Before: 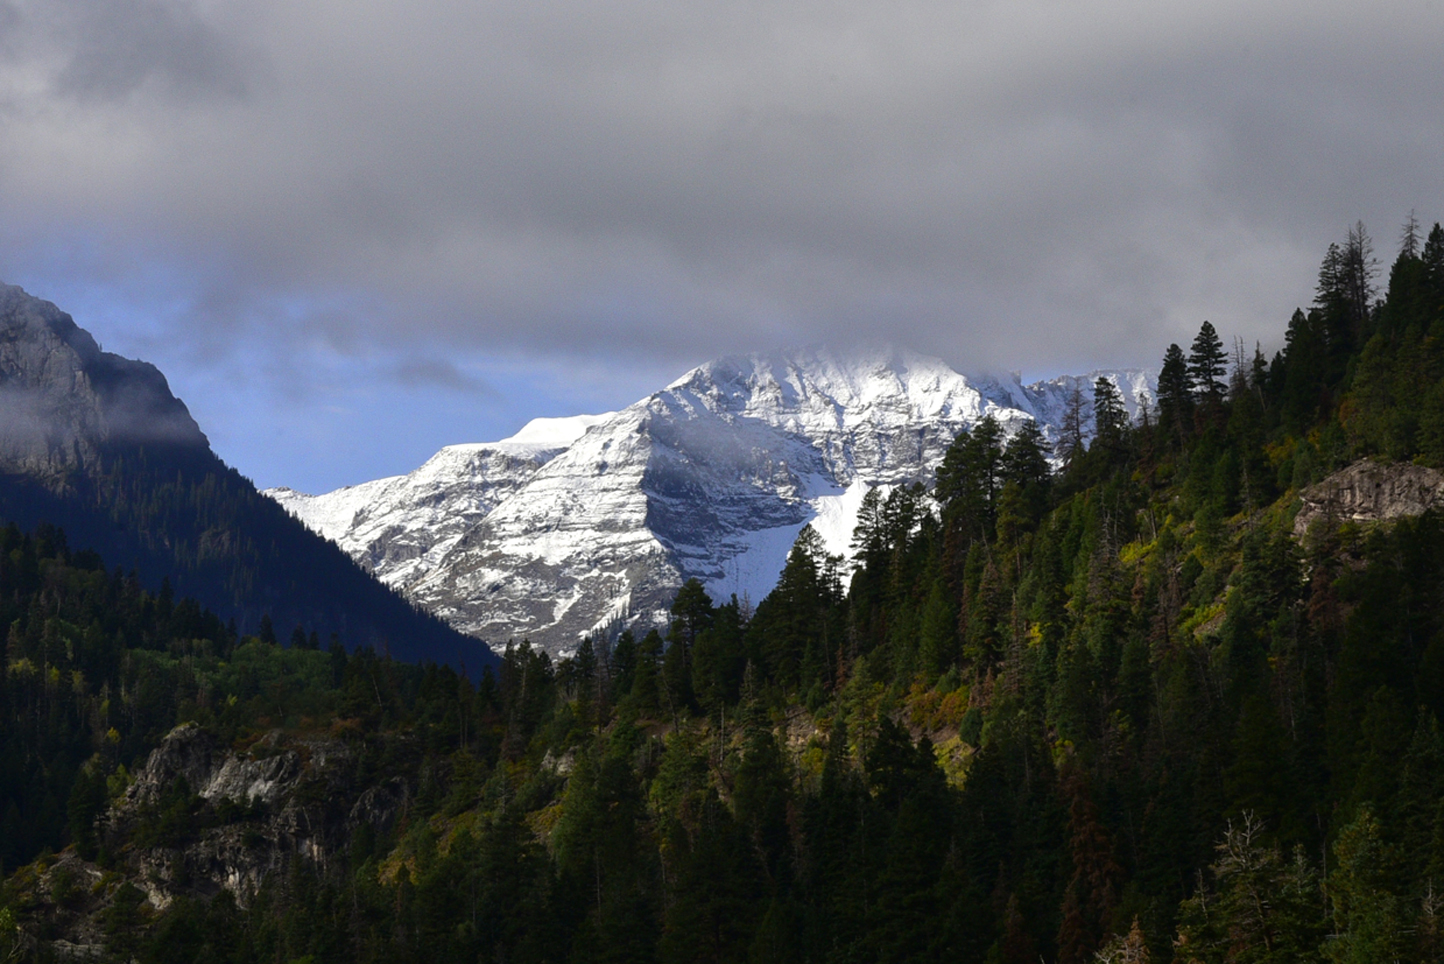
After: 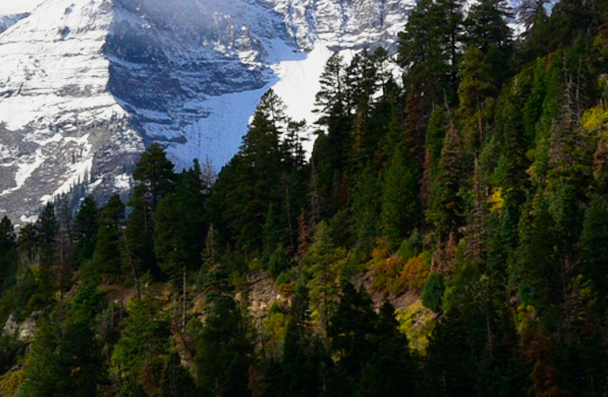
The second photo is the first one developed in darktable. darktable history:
crop: left 37.263%, top 45.134%, right 20.6%, bottom 13.588%
base curve: curves: ch0 [(0, 0) (0.088, 0.125) (0.176, 0.251) (0.354, 0.501) (0.613, 0.749) (1, 0.877)], preserve colors none
tone equalizer: edges refinement/feathering 500, mask exposure compensation -1.57 EV, preserve details no
